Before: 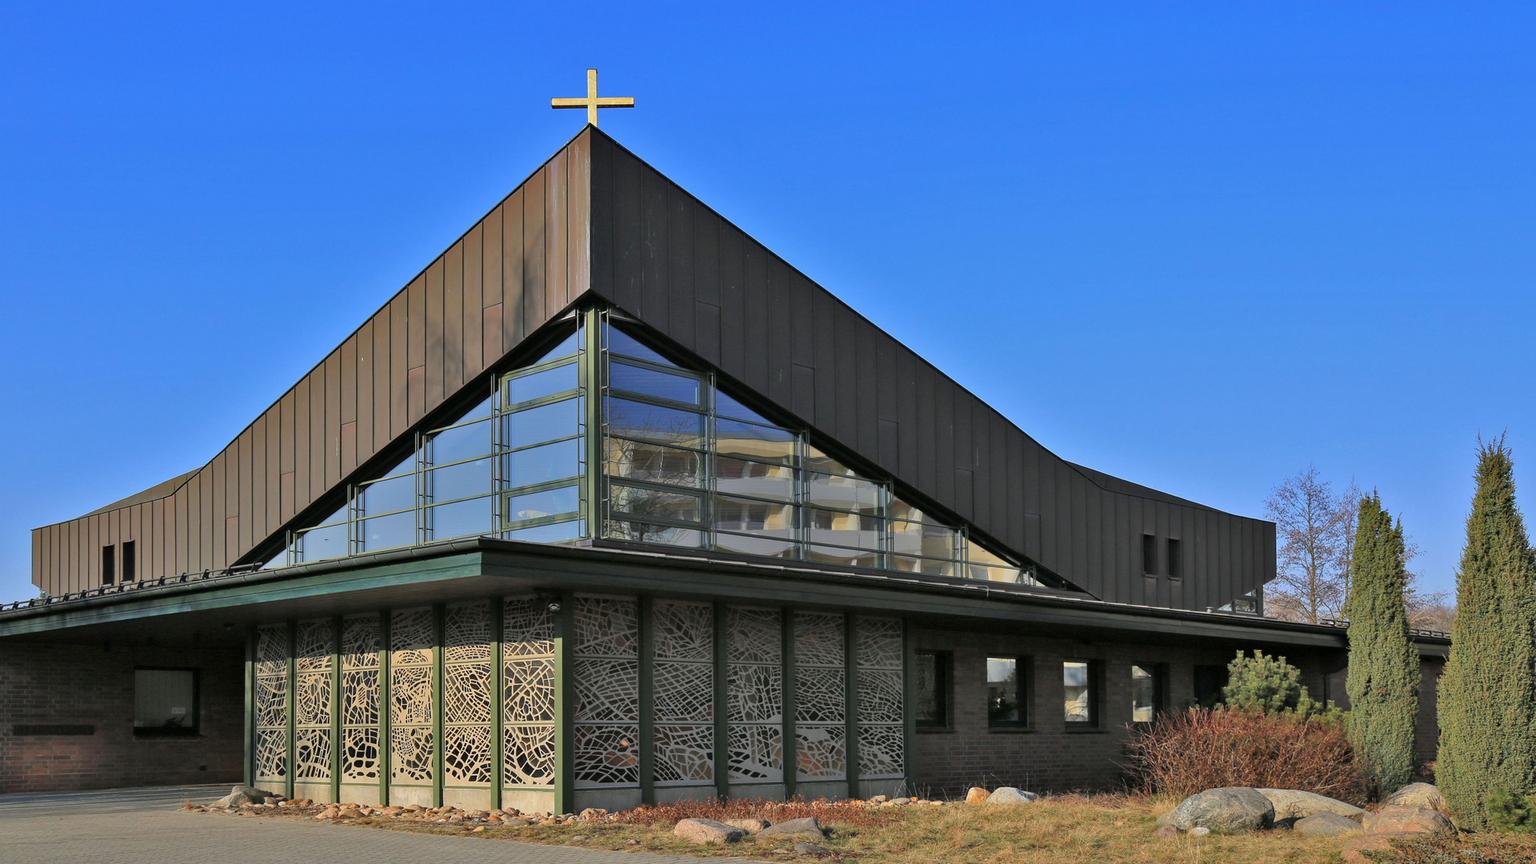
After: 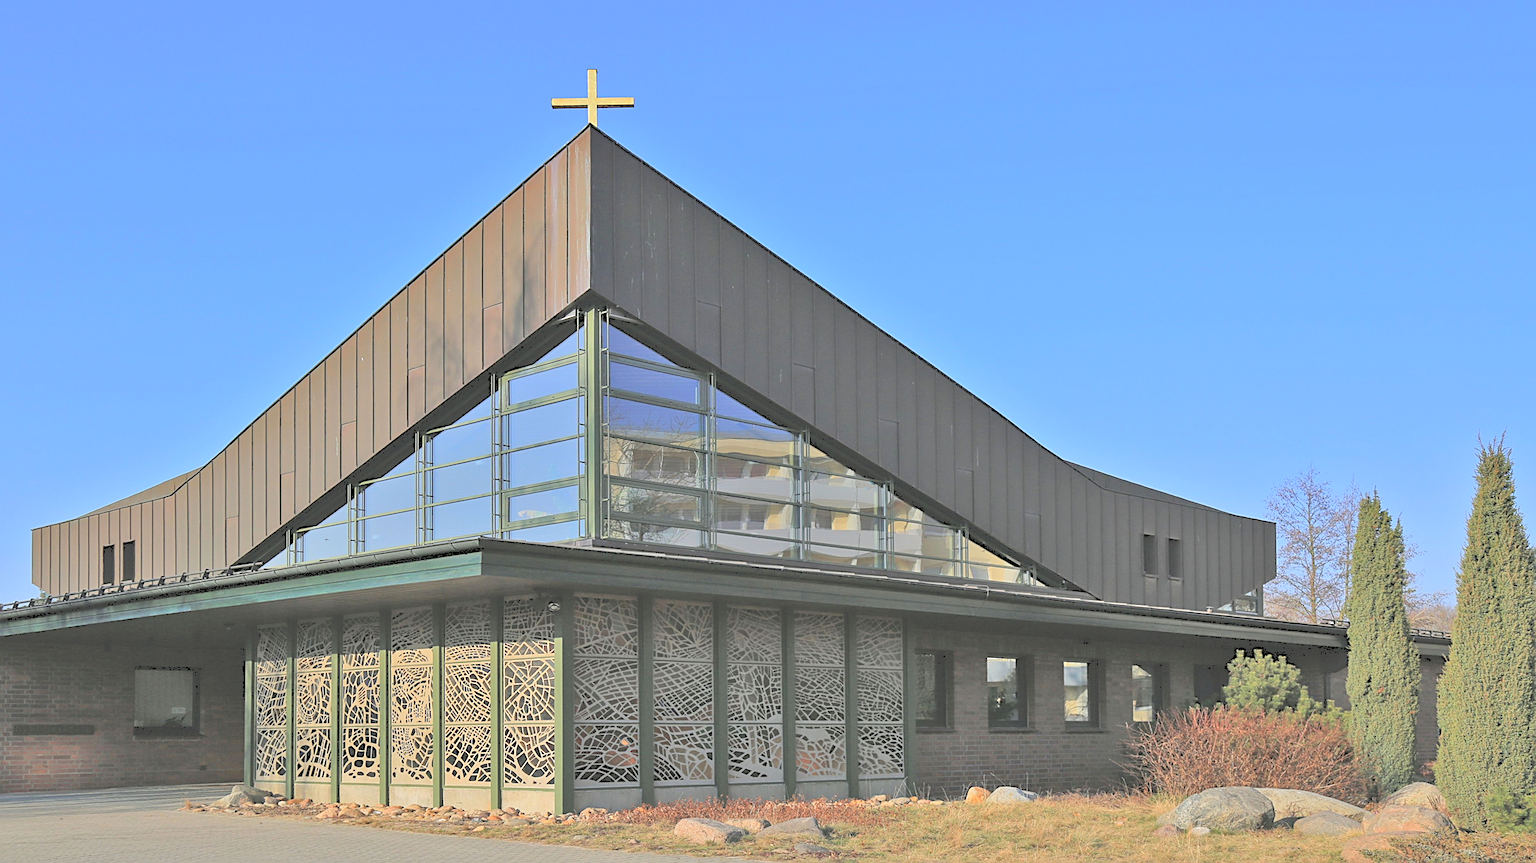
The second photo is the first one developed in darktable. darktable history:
tone curve: curves: ch0 [(0, 0) (0.003, 0.275) (0.011, 0.288) (0.025, 0.309) (0.044, 0.326) (0.069, 0.346) (0.1, 0.37) (0.136, 0.396) (0.177, 0.432) (0.224, 0.473) (0.277, 0.516) (0.335, 0.566) (0.399, 0.611) (0.468, 0.661) (0.543, 0.711) (0.623, 0.761) (0.709, 0.817) (0.801, 0.867) (0.898, 0.911) (1, 1)], color space Lab, independent channels, preserve colors none
sharpen: amount 0.493
